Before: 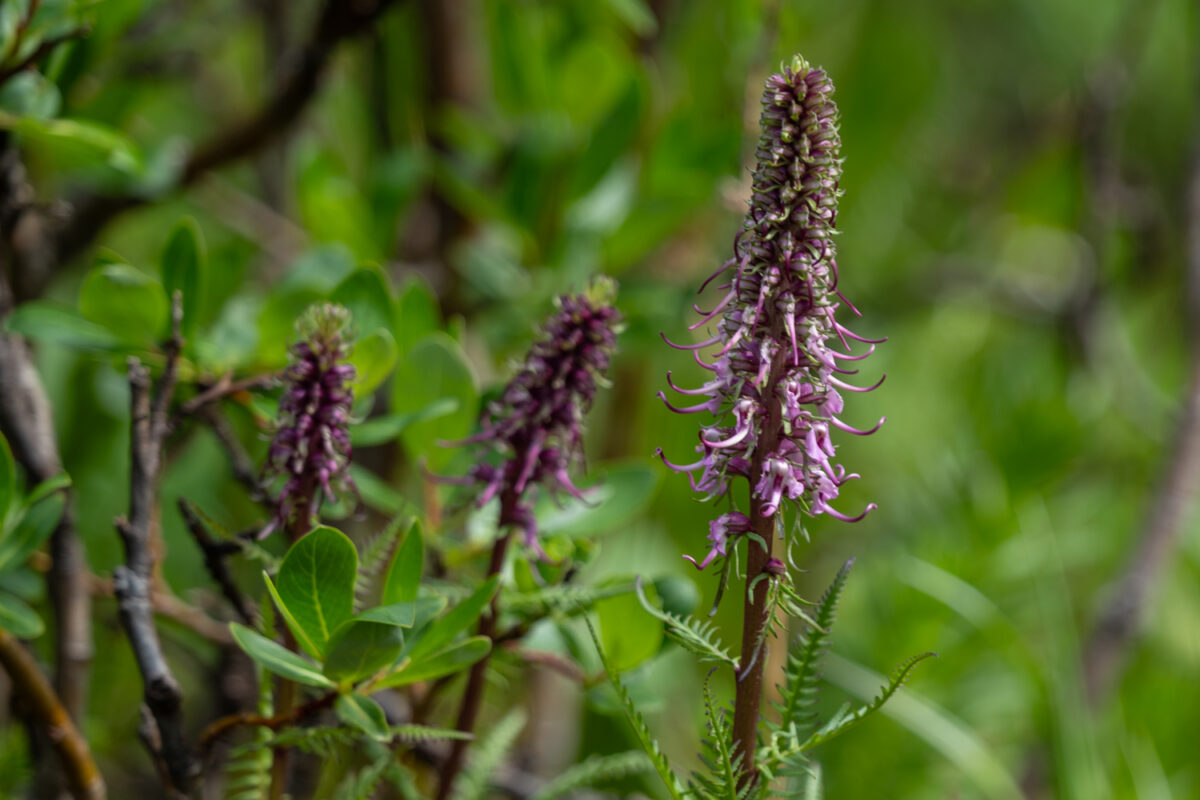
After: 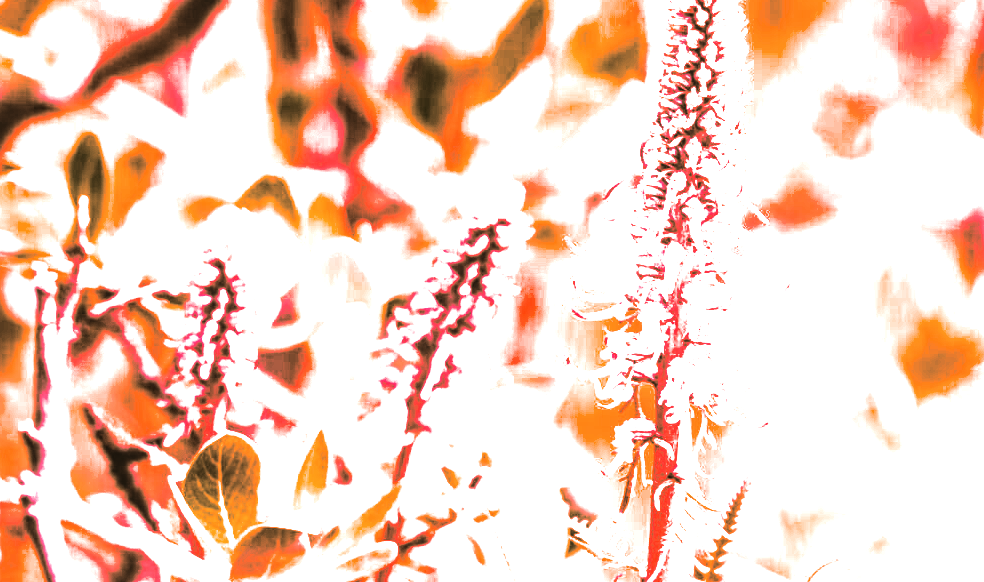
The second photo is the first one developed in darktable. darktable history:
contrast brightness saturation: contrast 0.15, brightness 0.05
crop: left 7.856%, top 11.836%, right 10.12%, bottom 15.387%
white balance: red 4.26, blue 1.802
local contrast: on, module defaults
split-toning: shadows › hue 37.98°, highlights › hue 185.58°, balance -55.261
tone equalizer: -8 EV -1.08 EV, -7 EV -1.01 EV, -6 EV -0.867 EV, -5 EV -0.578 EV, -3 EV 0.578 EV, -2 EV 0.867 EV, -1 EV 1.01 EV, +0 EV 1.08 EV, edges refinement/feathering 500, mask exposure compensation -1.57 EV, preserve details no
